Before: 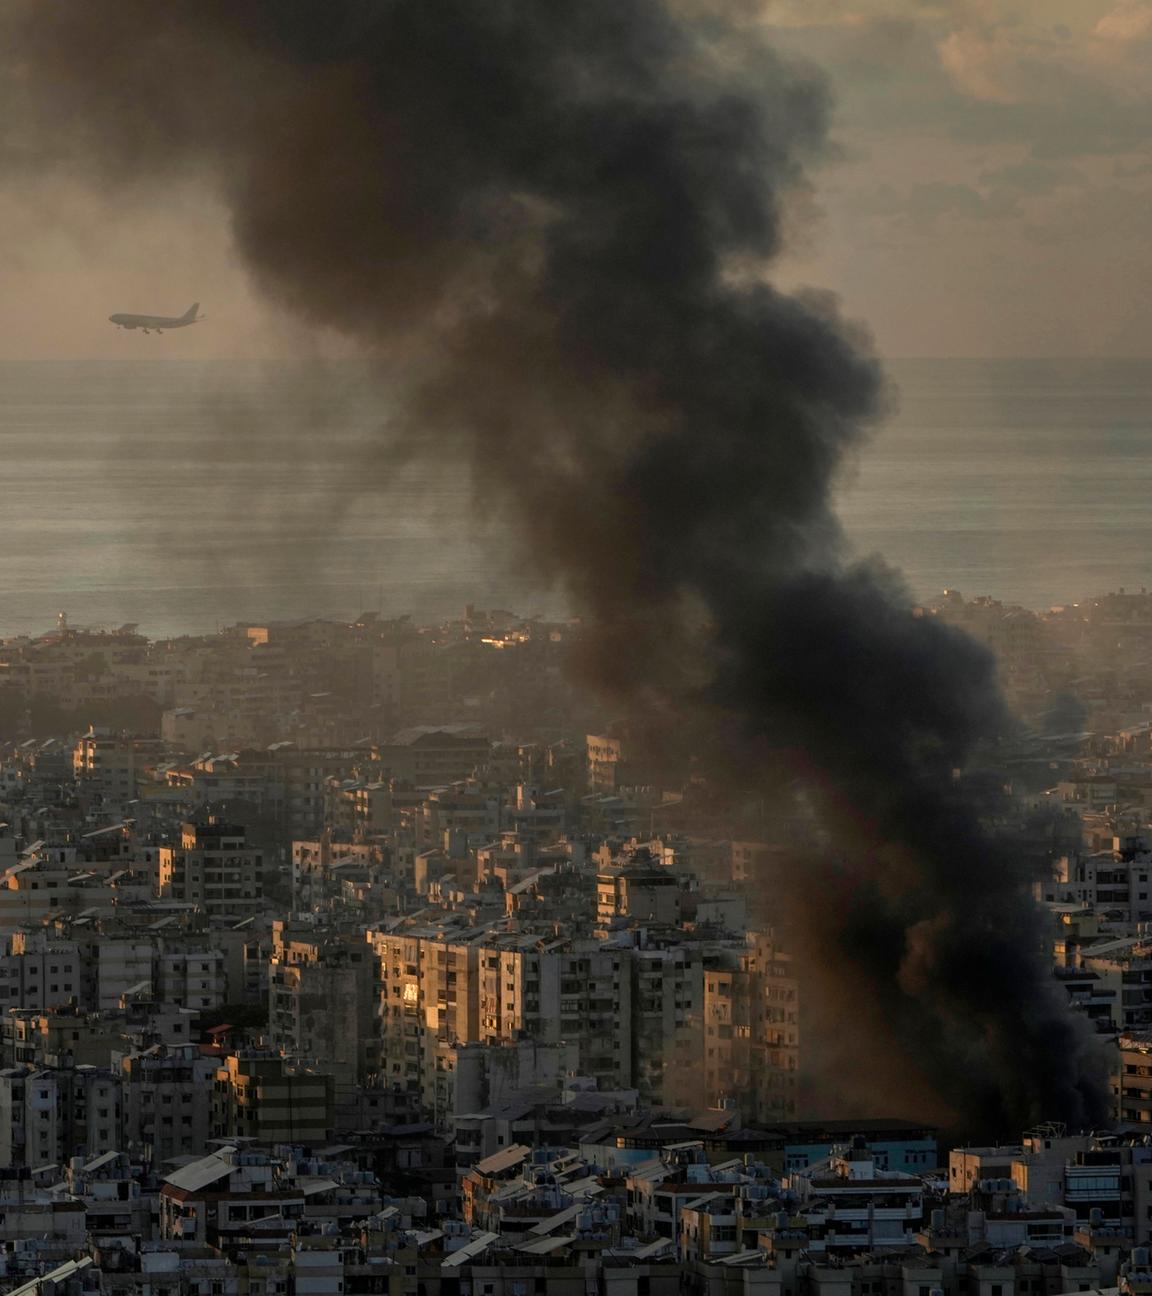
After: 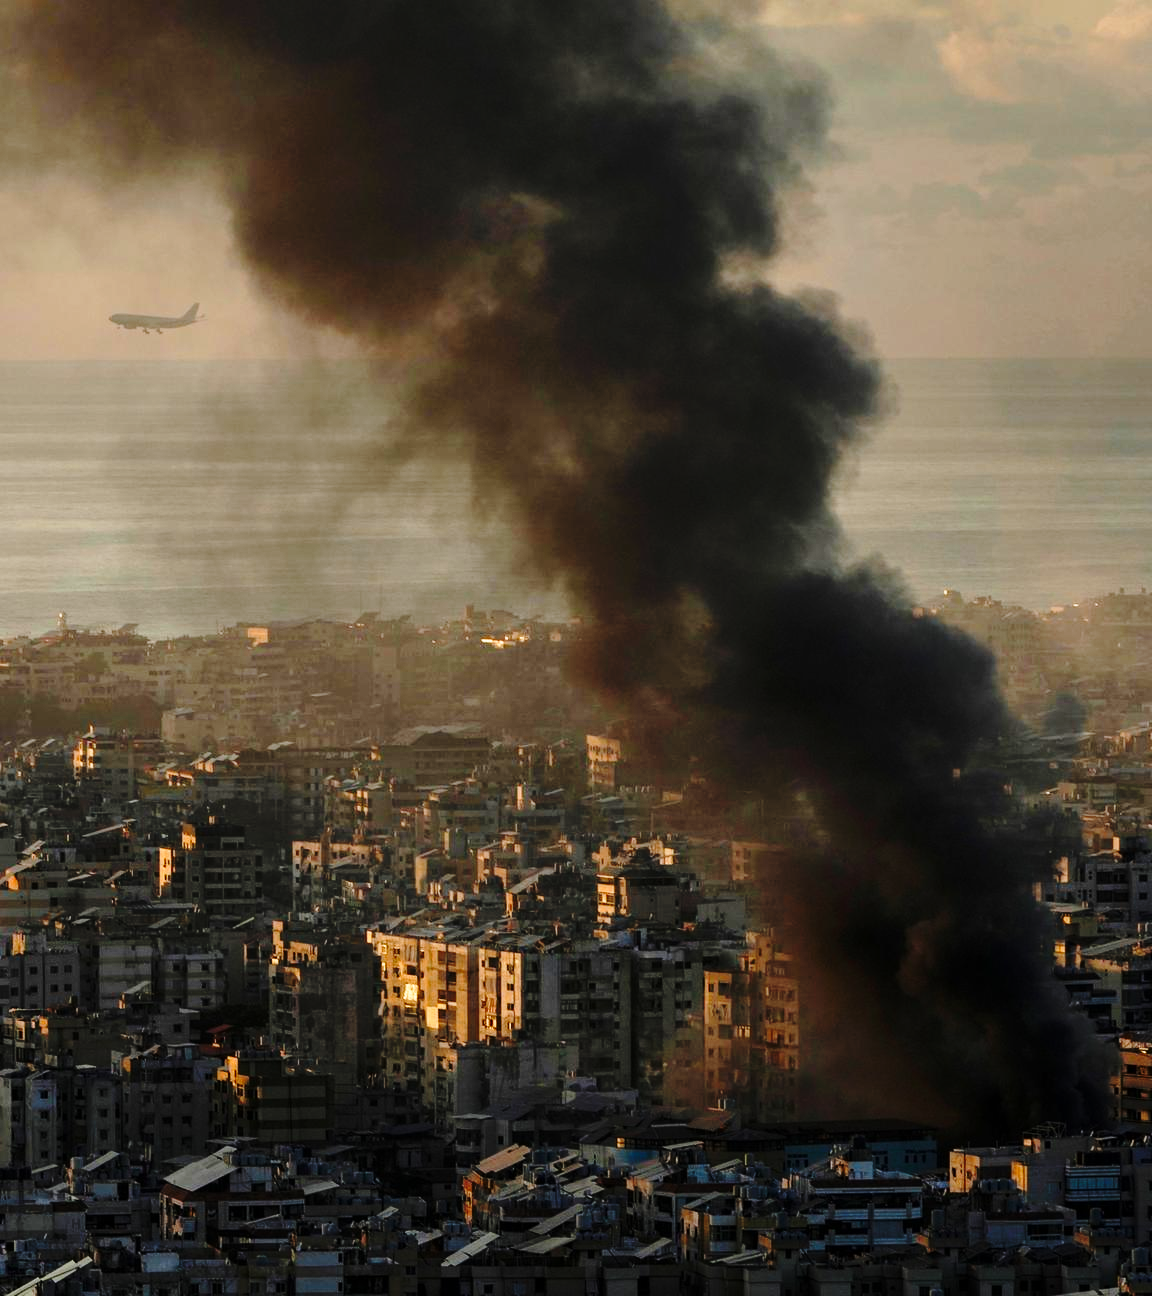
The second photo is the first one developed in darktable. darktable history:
base curve: curves: ch0 [(0, 0) (0.04, 0.03) (0.133, 0.232) (0.448, 0.748) (0.843, 0.968) (1, 1)], exposure shift 0.01, preserve colors none
